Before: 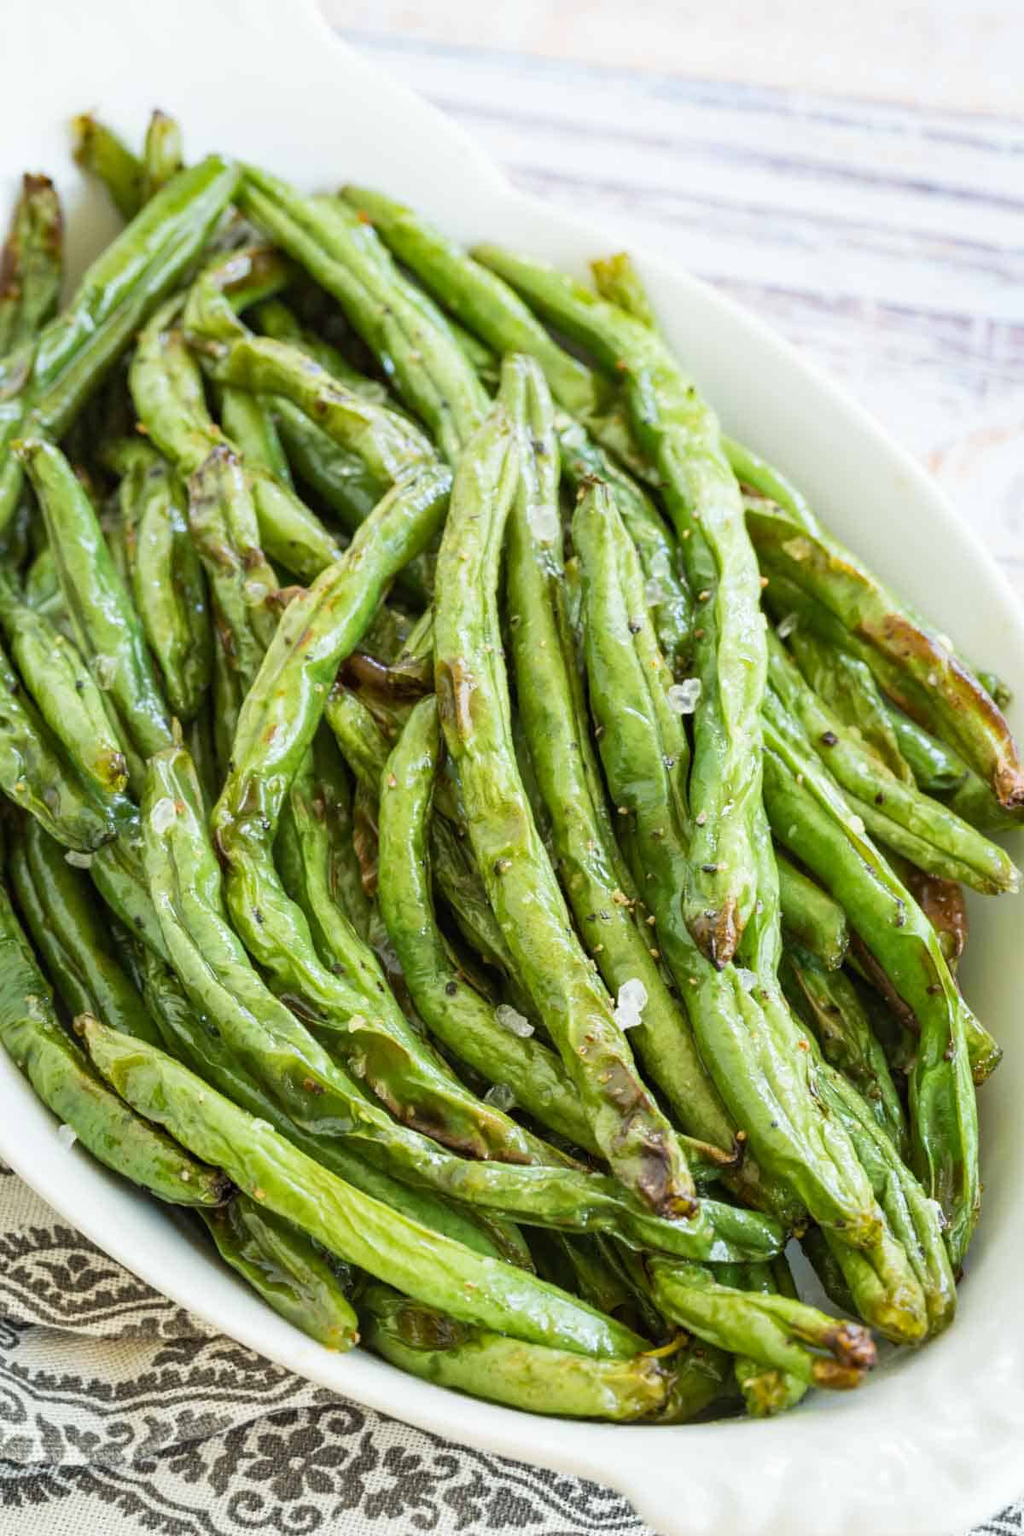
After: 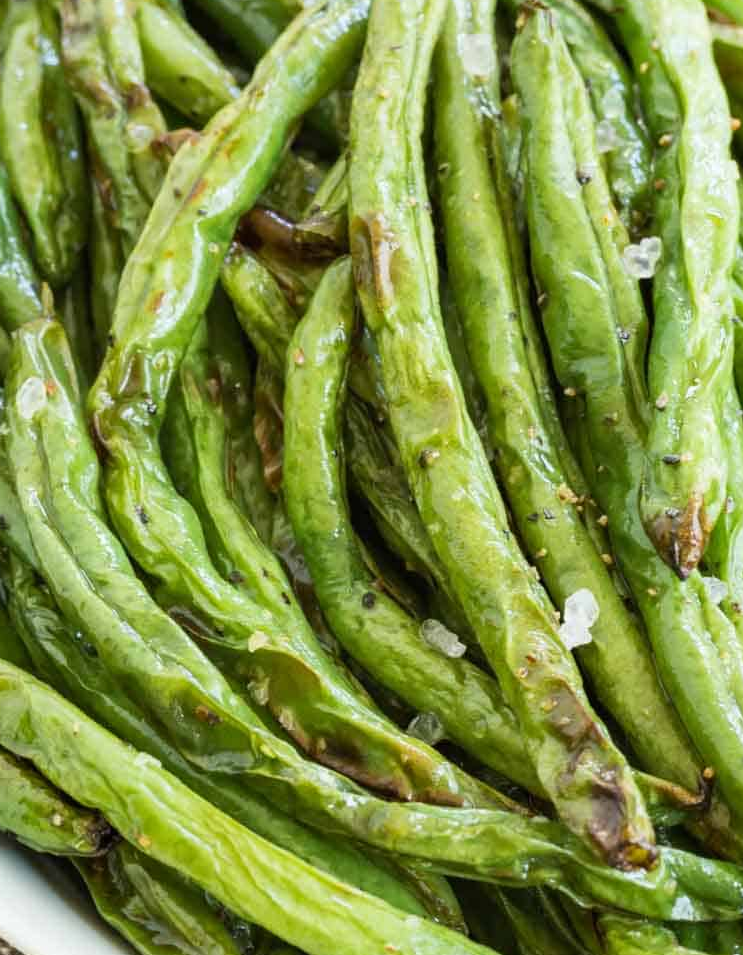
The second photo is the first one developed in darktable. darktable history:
crop: left 13.367%, top 31%, right 24.704%, bottom 15.934%
